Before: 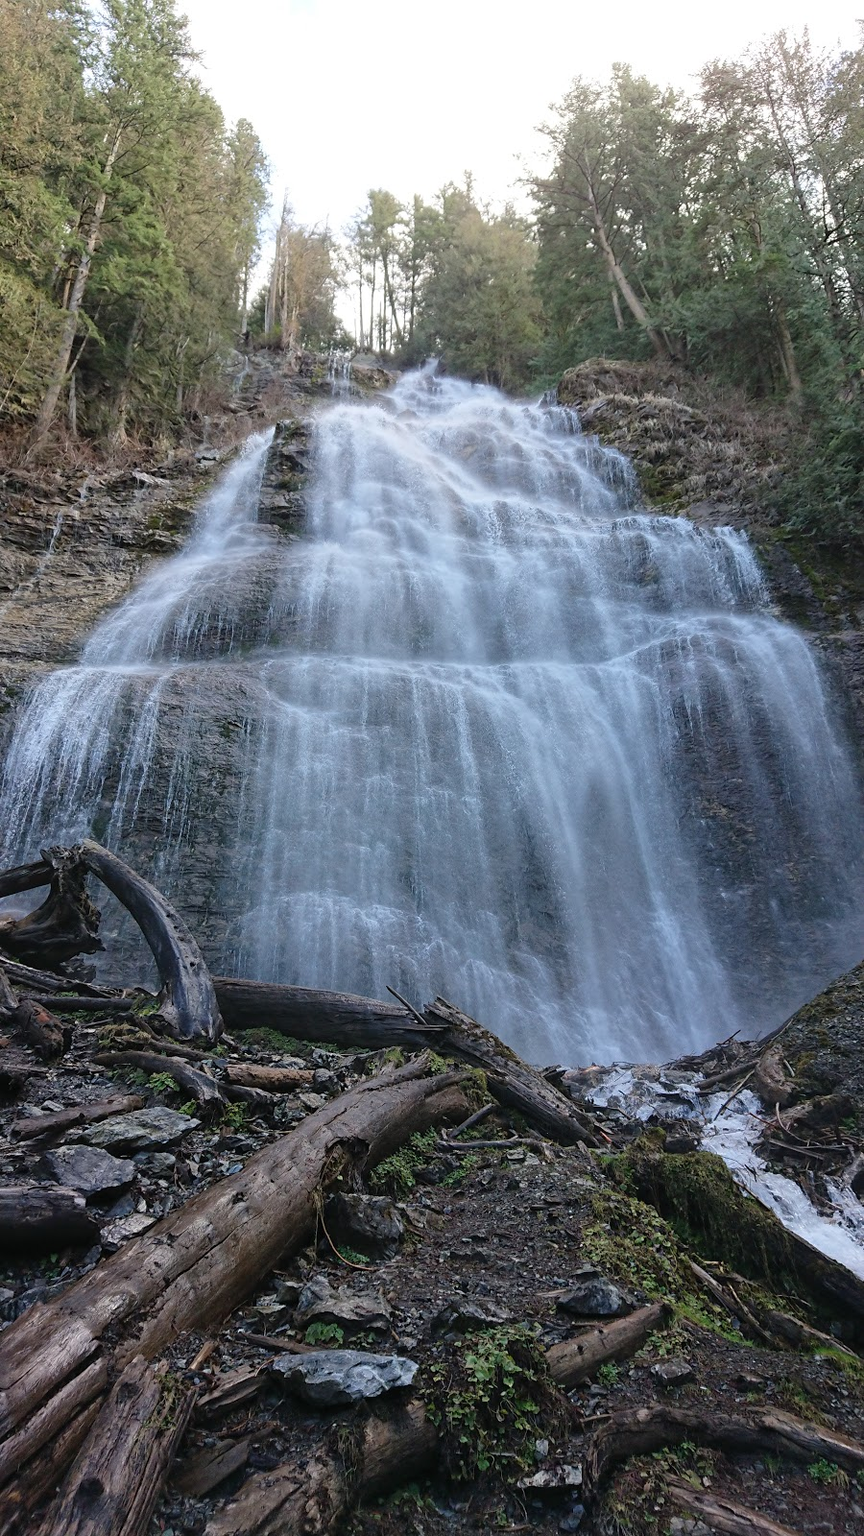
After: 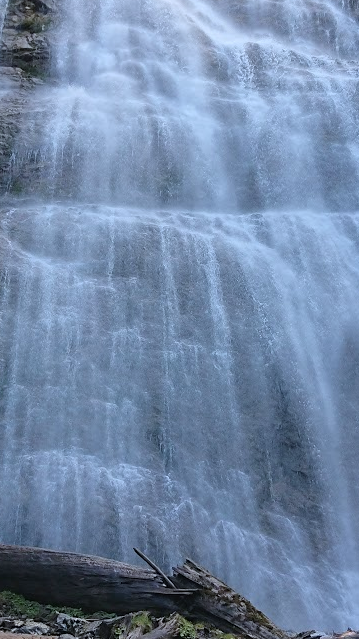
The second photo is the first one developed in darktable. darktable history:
crop: left 30%, top 30%, right 30%, bottom 30%
white balance: red 0.967, blue 1.049
